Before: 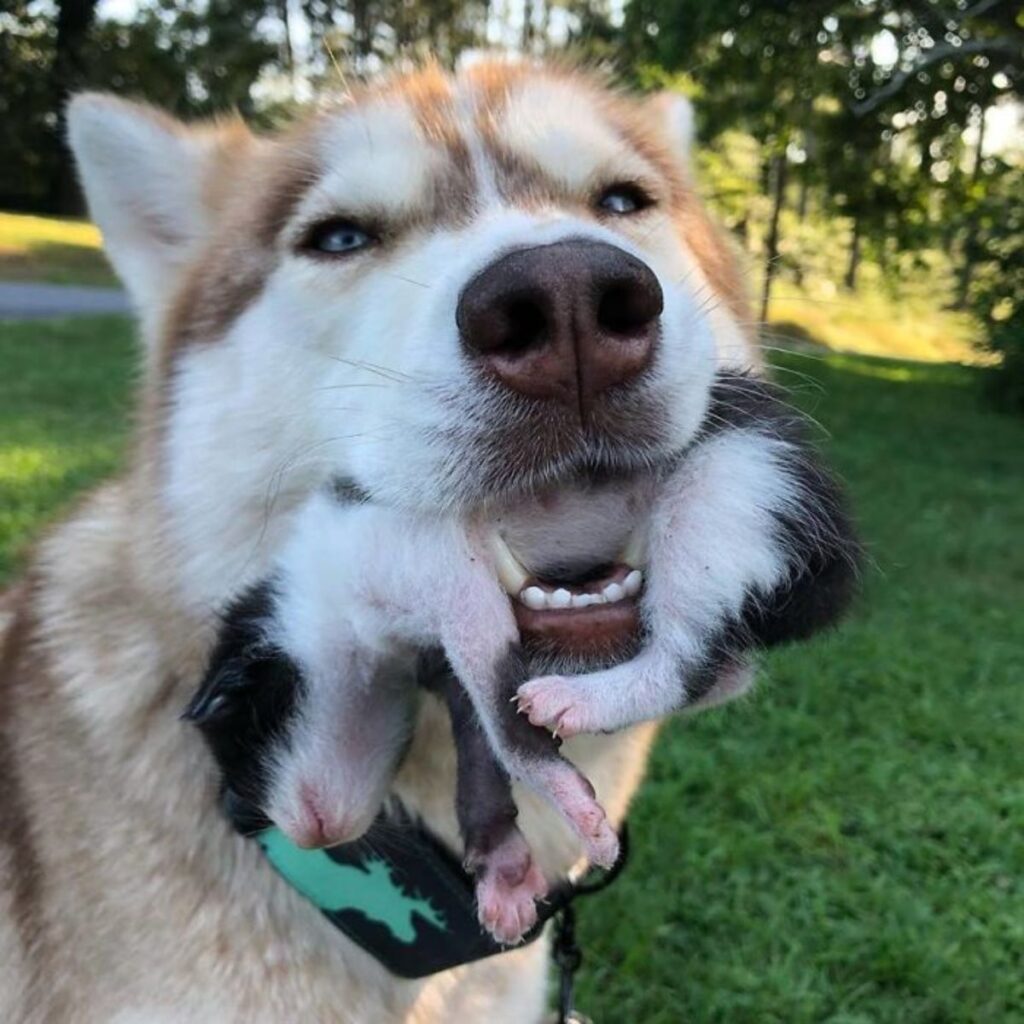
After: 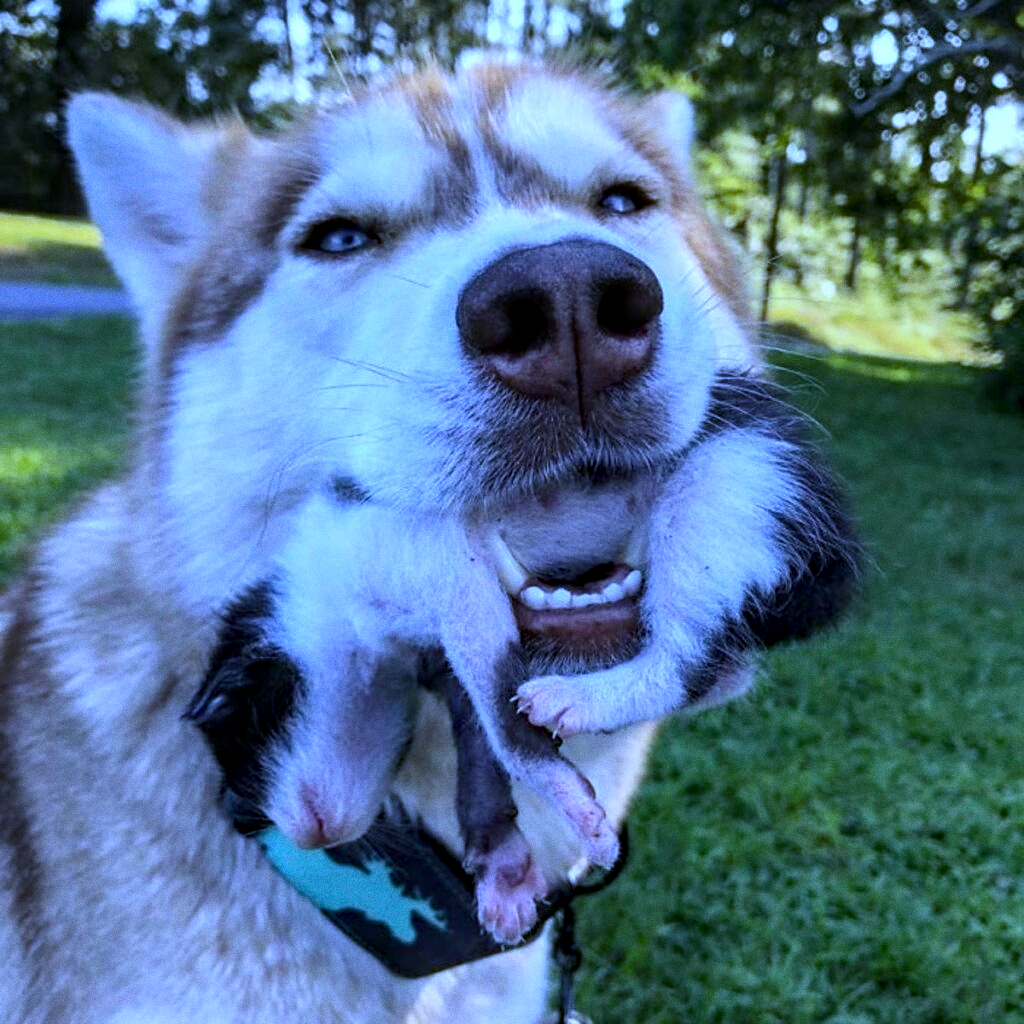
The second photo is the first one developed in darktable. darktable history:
white balance: red 0.766, blue 1.537
grain: coarseness 0.47 ISO
haze removal: compatibility mode true, adaptive false
local contrast: detail 130%
